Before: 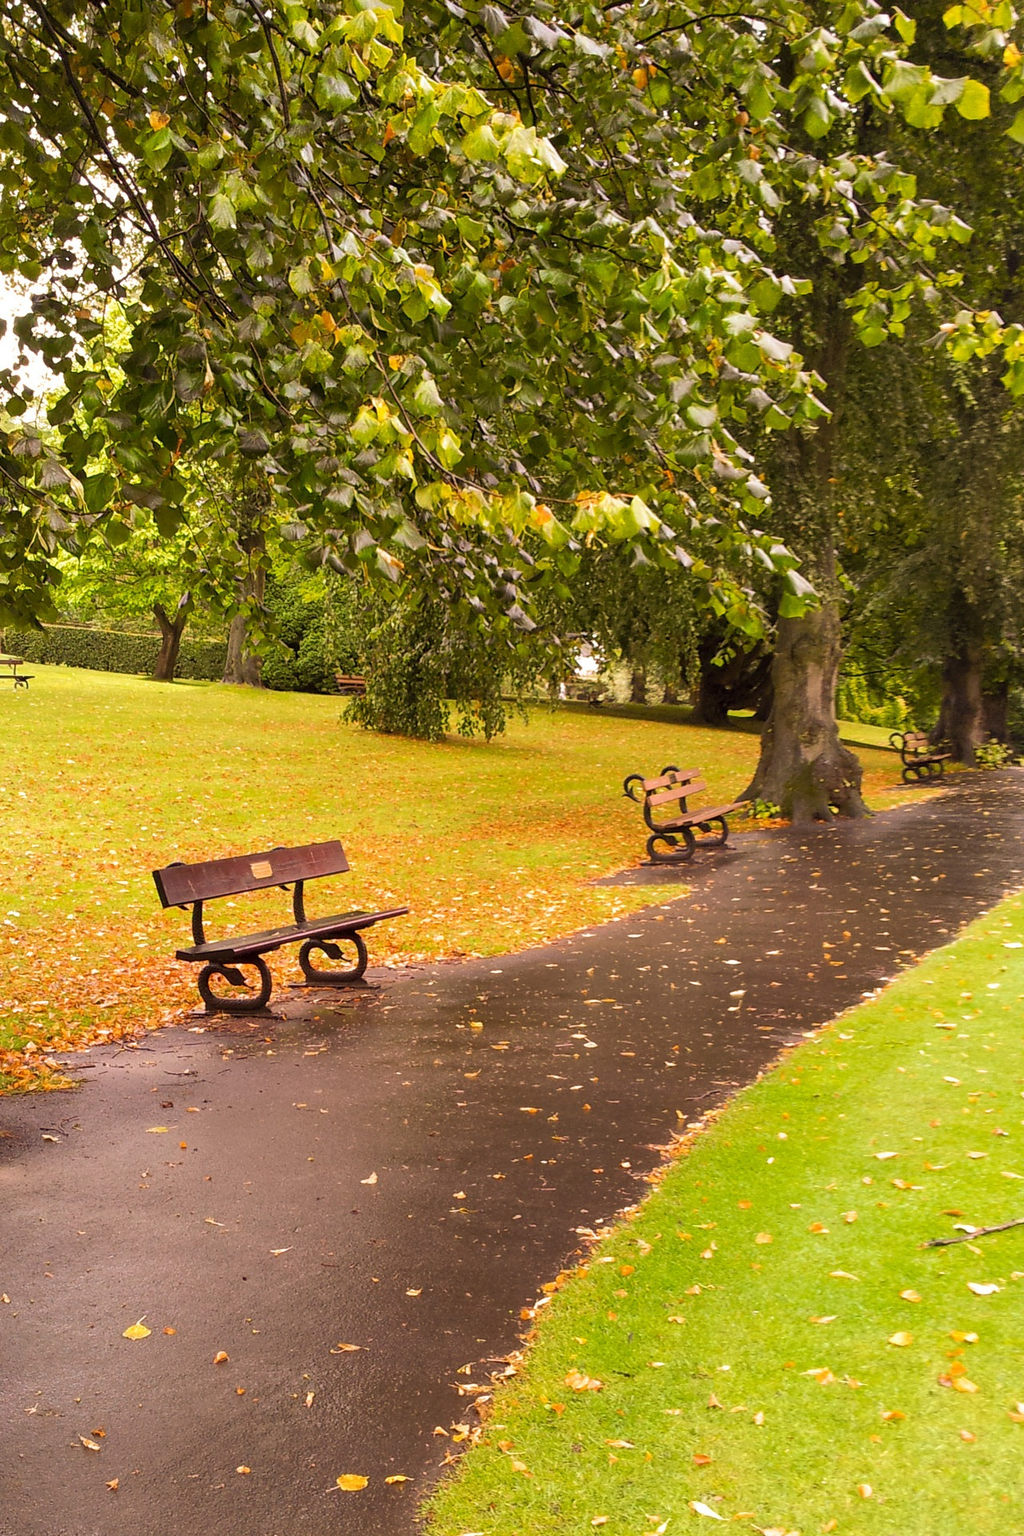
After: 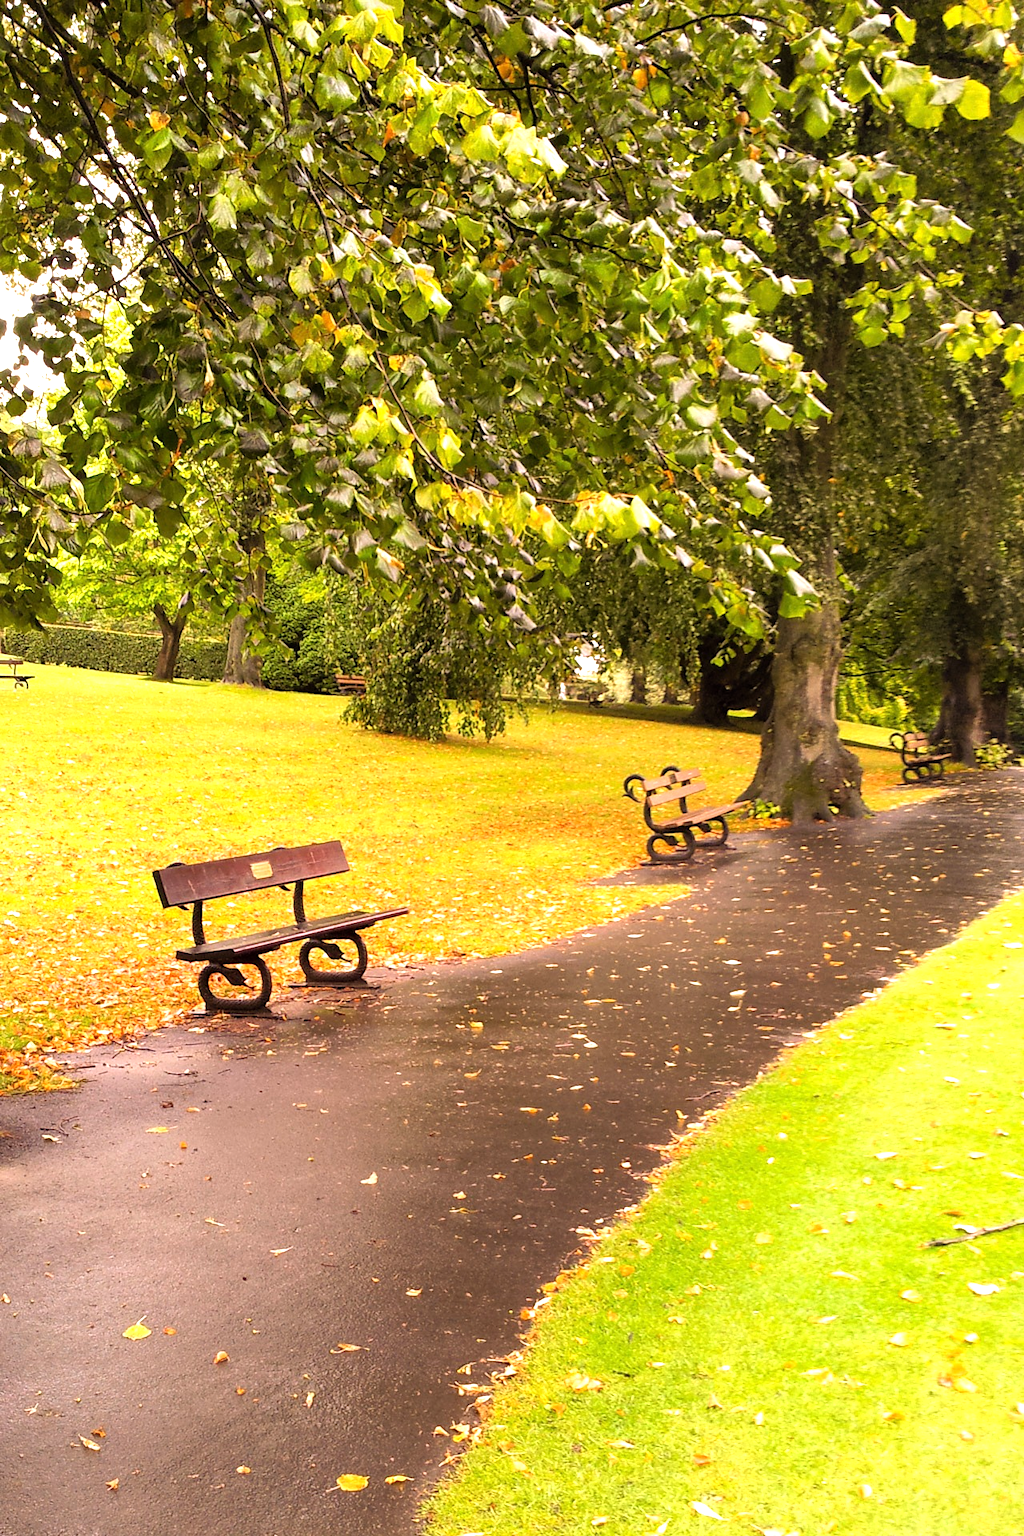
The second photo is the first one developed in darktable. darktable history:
tone equalizer: -8 EV -0.716 EV, -7 EV -0.672 EV, -6 EV -0.564 EV, -5 EV -0.384 EV, -3 EV 0.399 EV, -2 EV 0.6 EV, -1 EV 0.691 EV, +0 EV 0.741 EV
